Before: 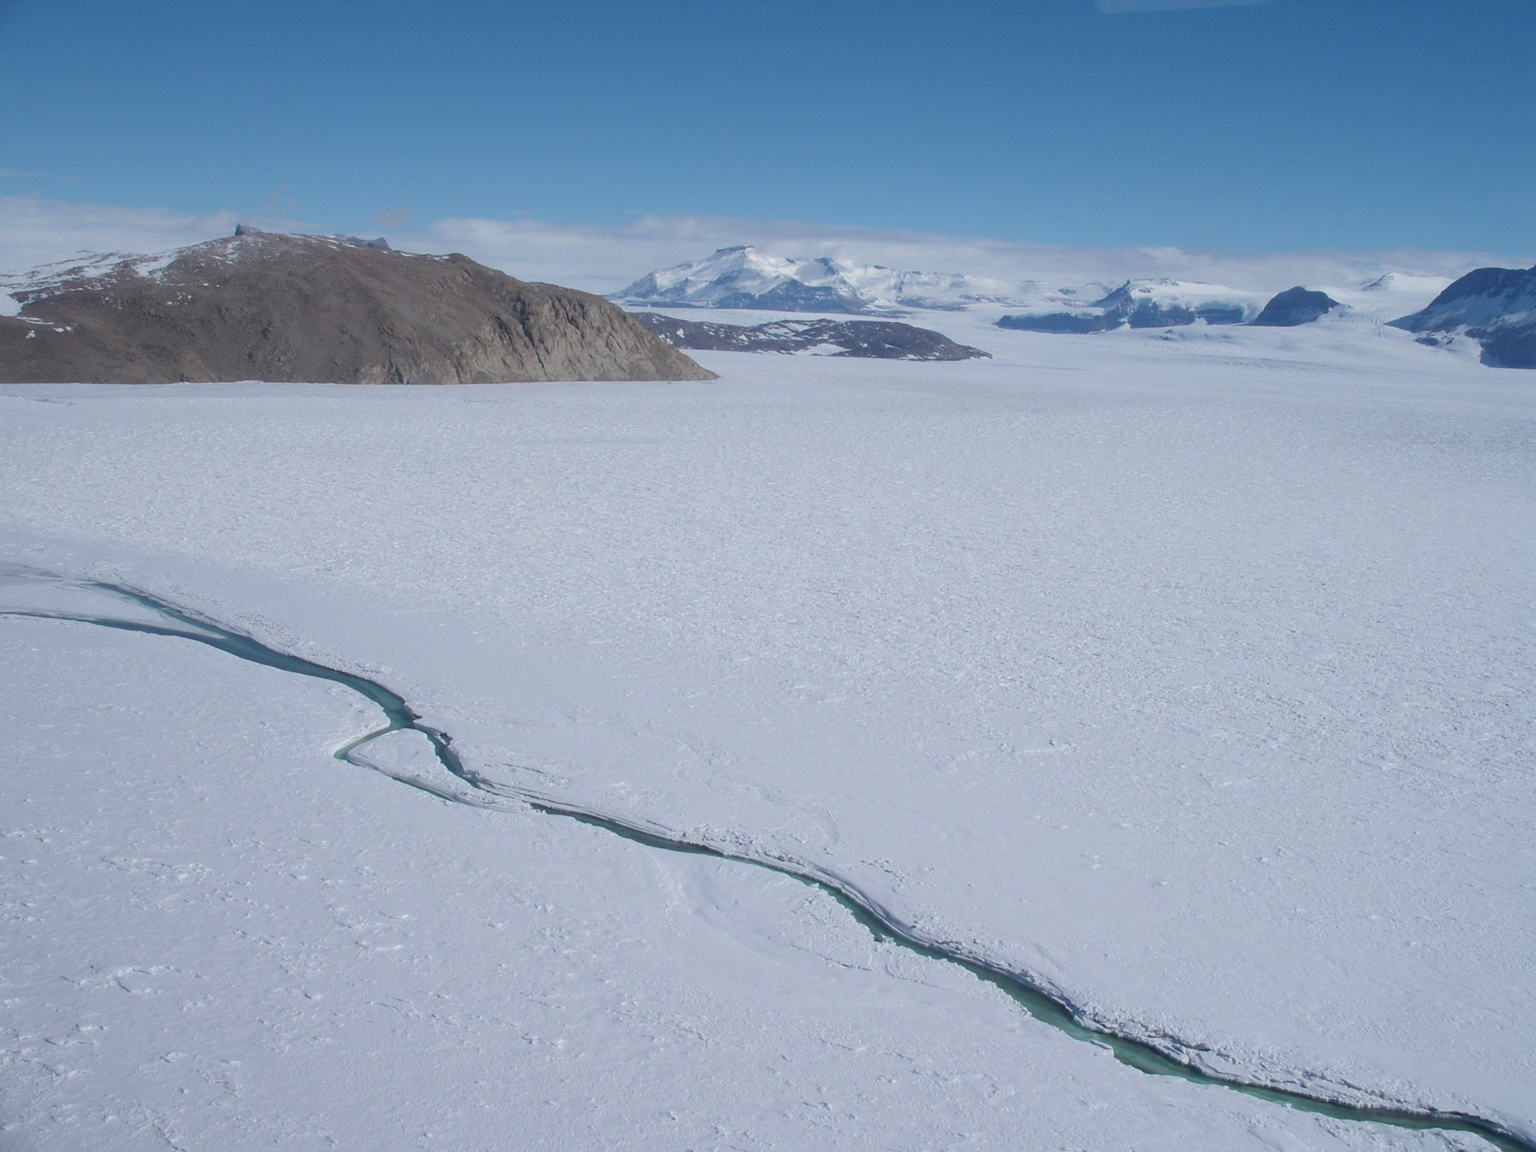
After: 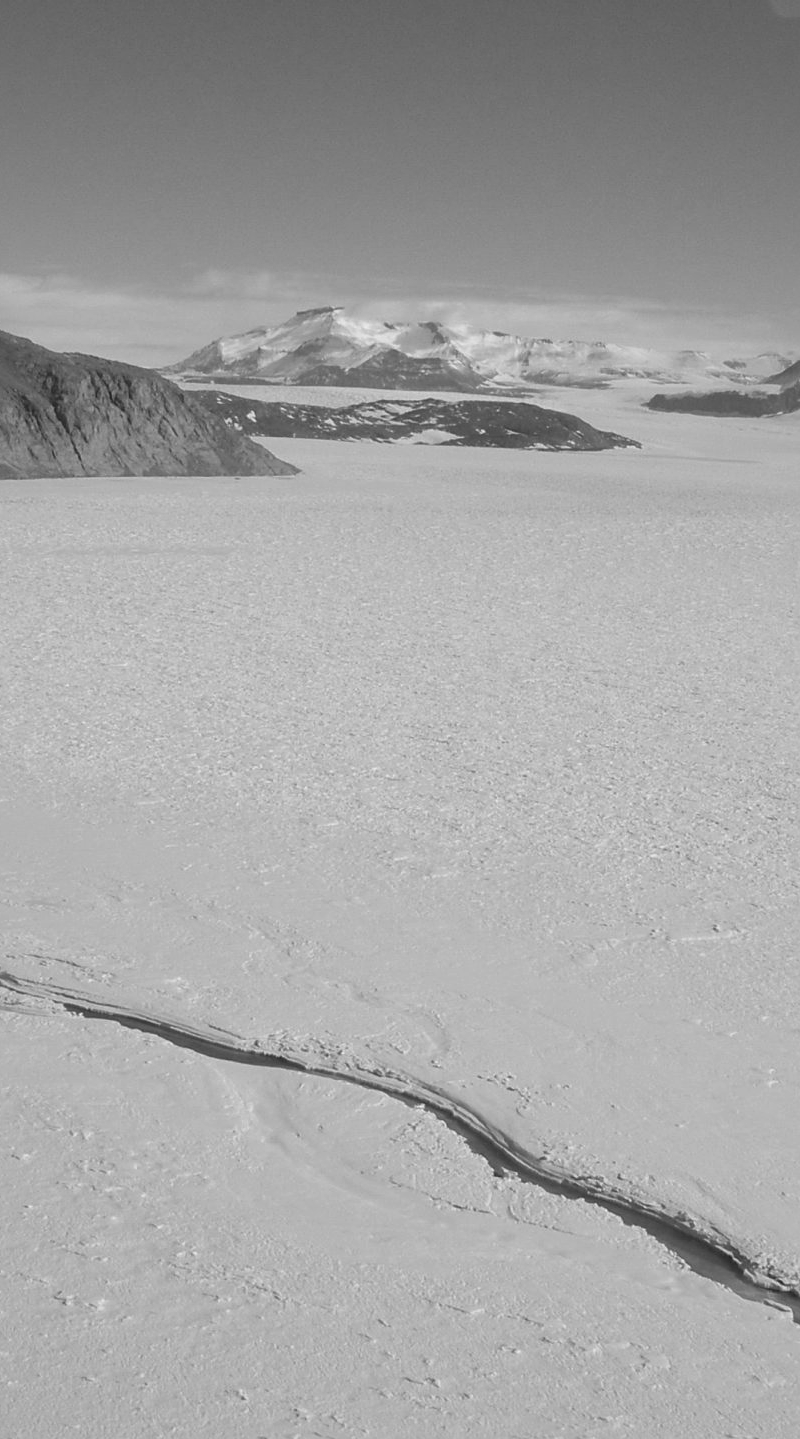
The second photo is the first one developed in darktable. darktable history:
monochrome: on, module defaults
sharpen: amount 0.2
local contrast: mode bilateral grid, contrast 20, coarseness 50, detail 120%, midtone range 0.2
crop: left 31.229%, right 27.105%
color balance rgb: perceptual saturation grading › global saturation 30%, global vibrance 10%
